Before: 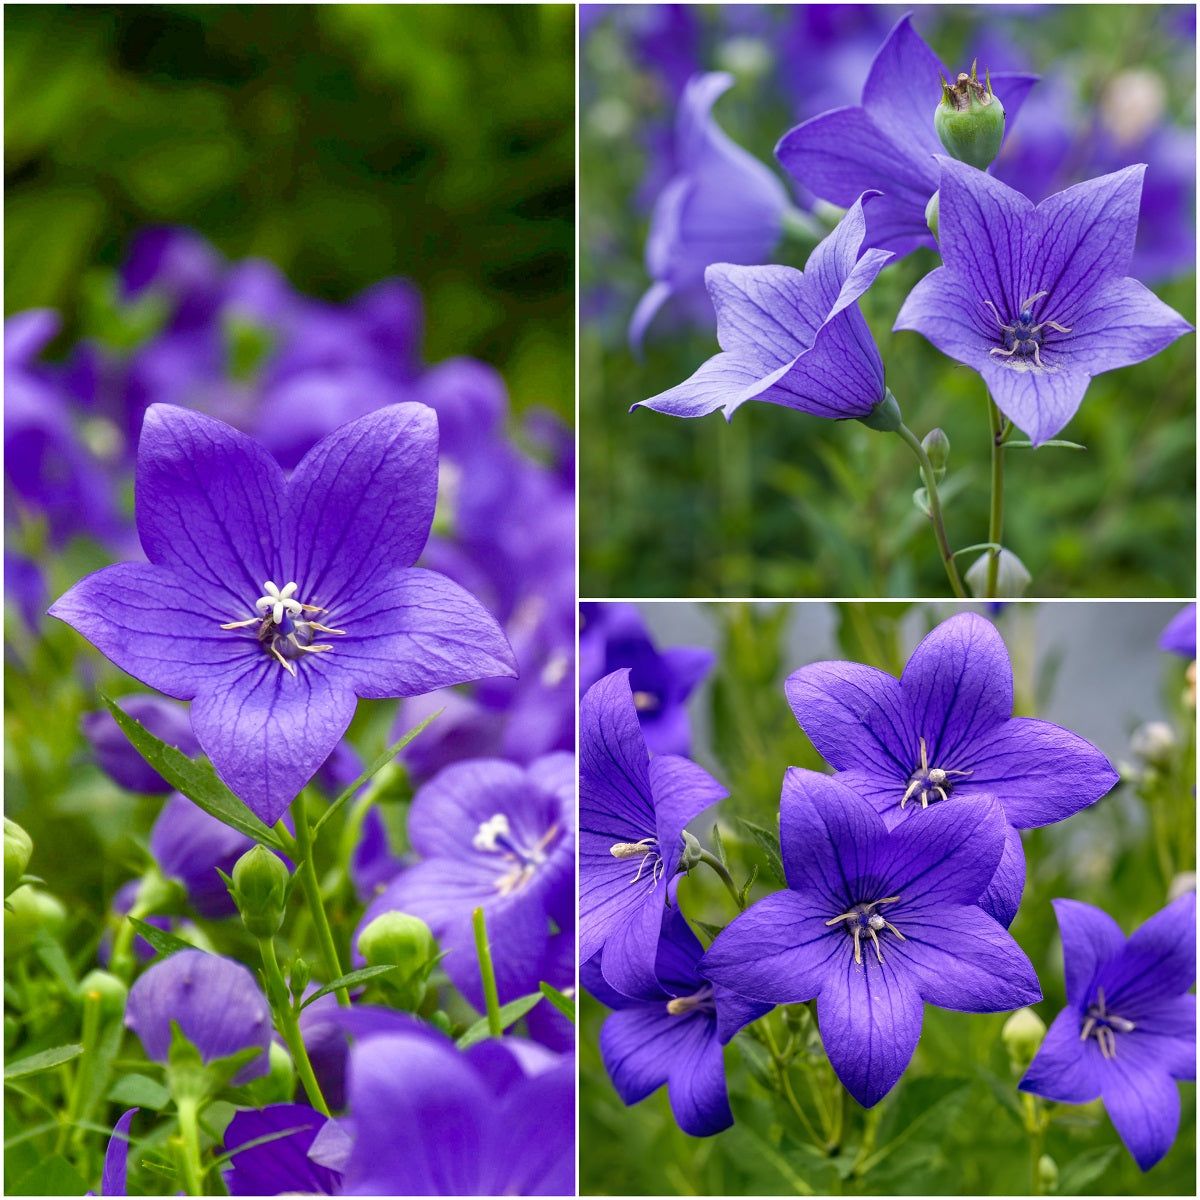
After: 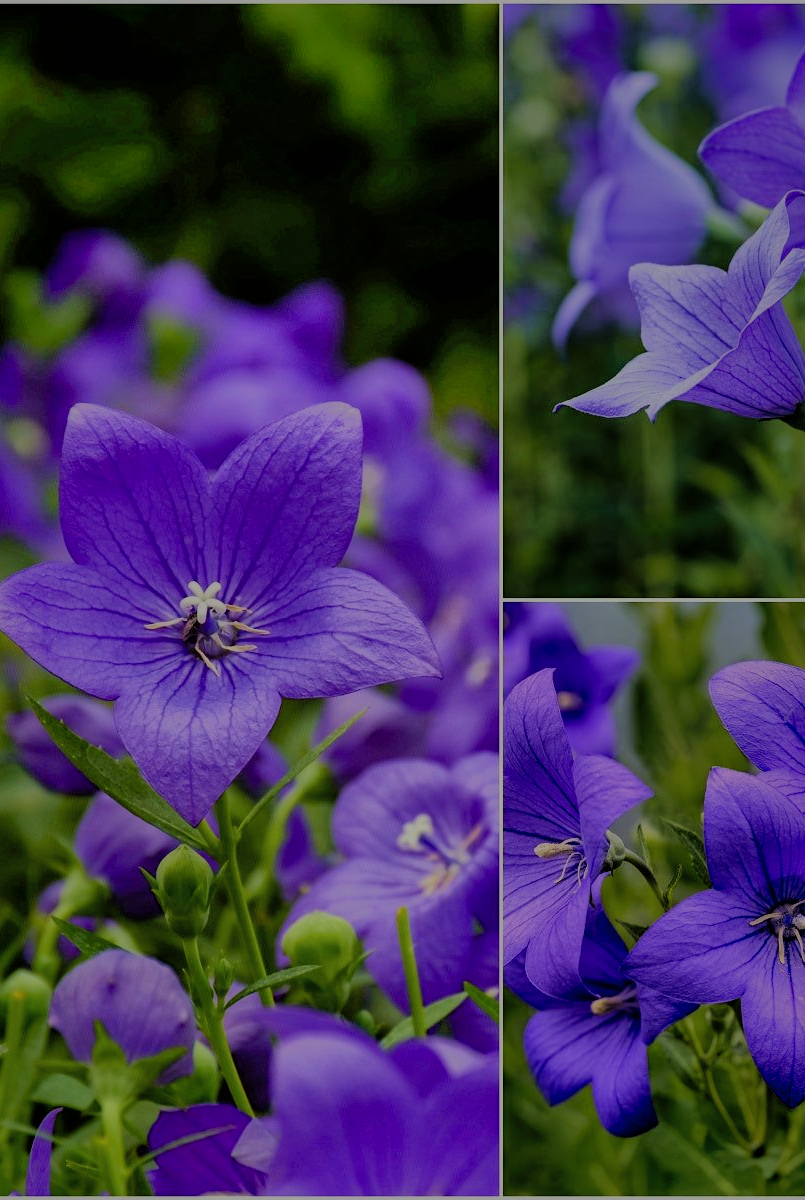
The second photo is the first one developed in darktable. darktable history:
crop and rotate: left 6.358%, right 26.545%
shadows and highlights: on, module defaults
velvia: on, module defaults
haze removal: compatibility mode true, adaptive false
filmic rgb: black relative exposure -5.68 EV, white relative exposure 3.39 EV, hardness 3.66, color science v6 (2022), iterations of high-quality reconstruction 10
exposure: exposure -1.408 EV, compensate highlight preservation false
